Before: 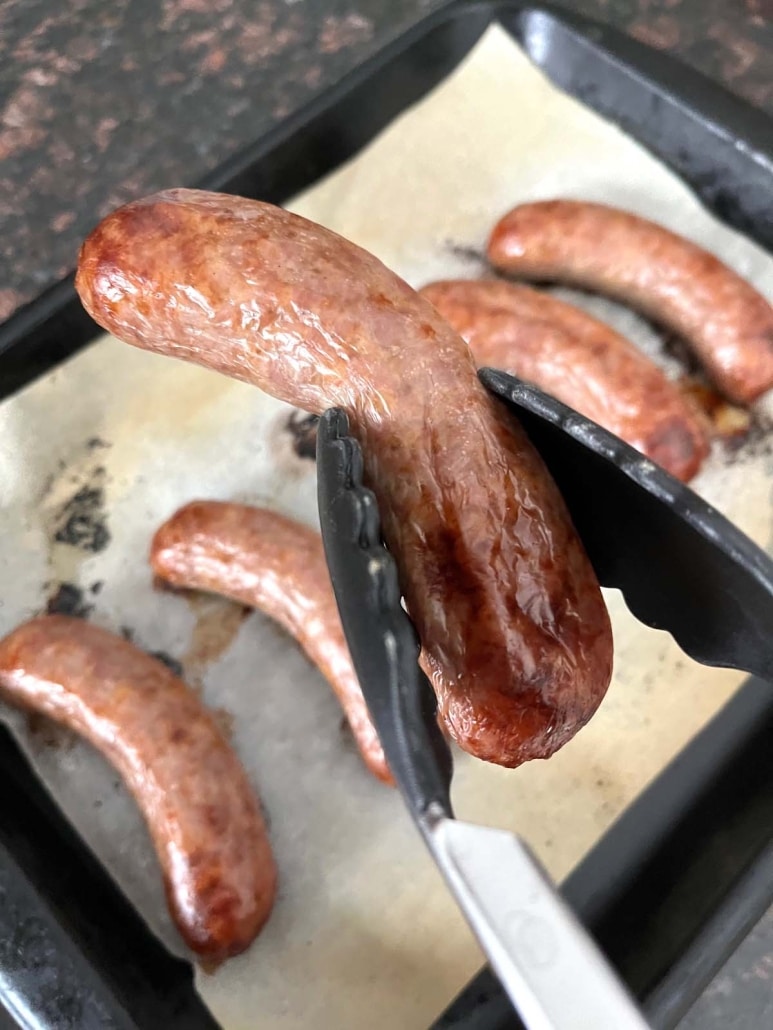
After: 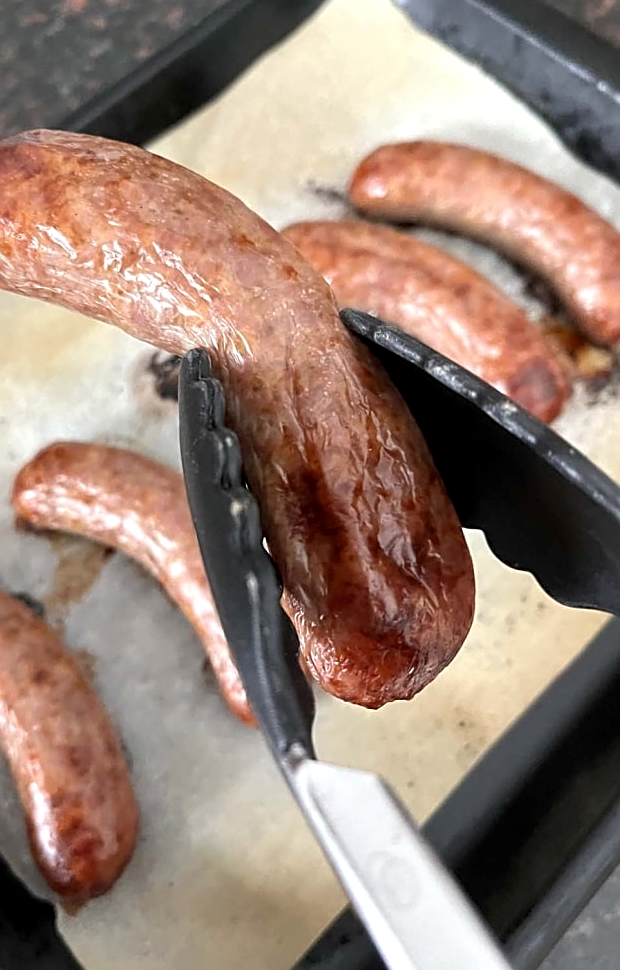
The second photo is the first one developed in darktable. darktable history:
crop and rotate: left 17.959%, top 5.771%, right 1.742%
sharpen: on, module defaults
local contrast: highlights 100%, shadows 100%, detail 120%, midtone range 0.2
